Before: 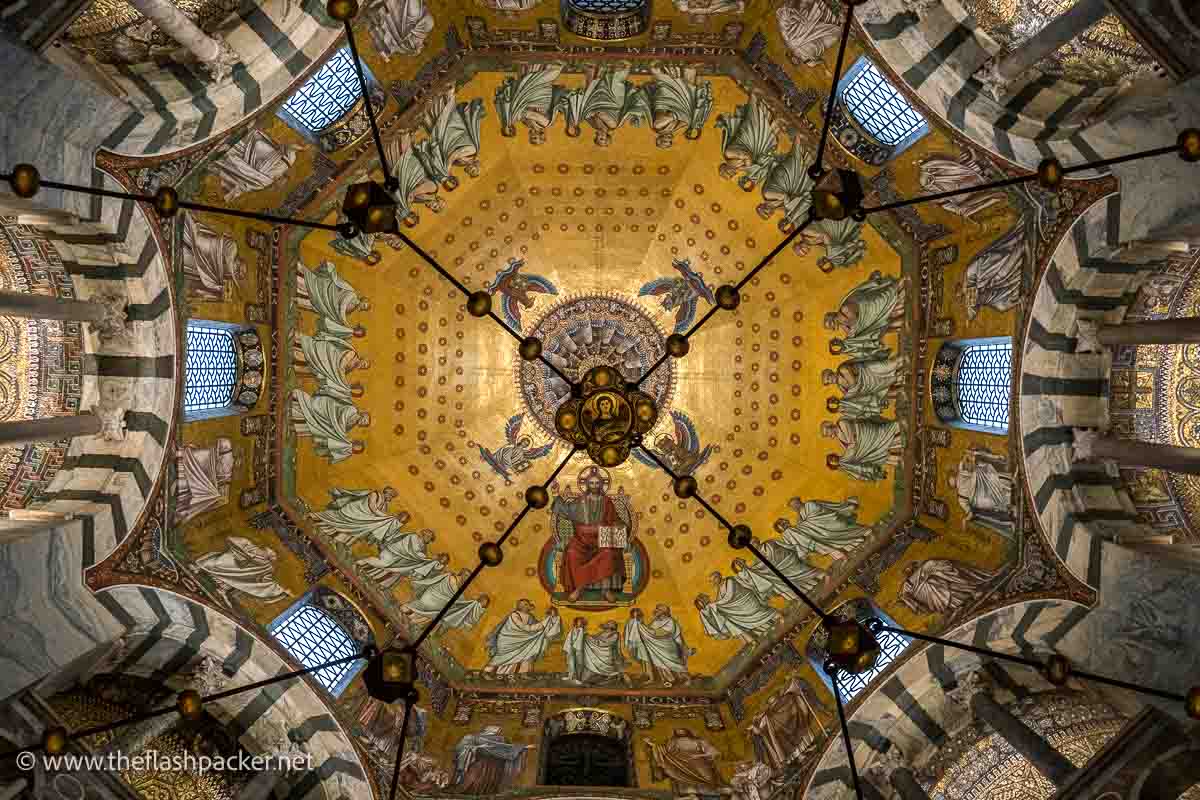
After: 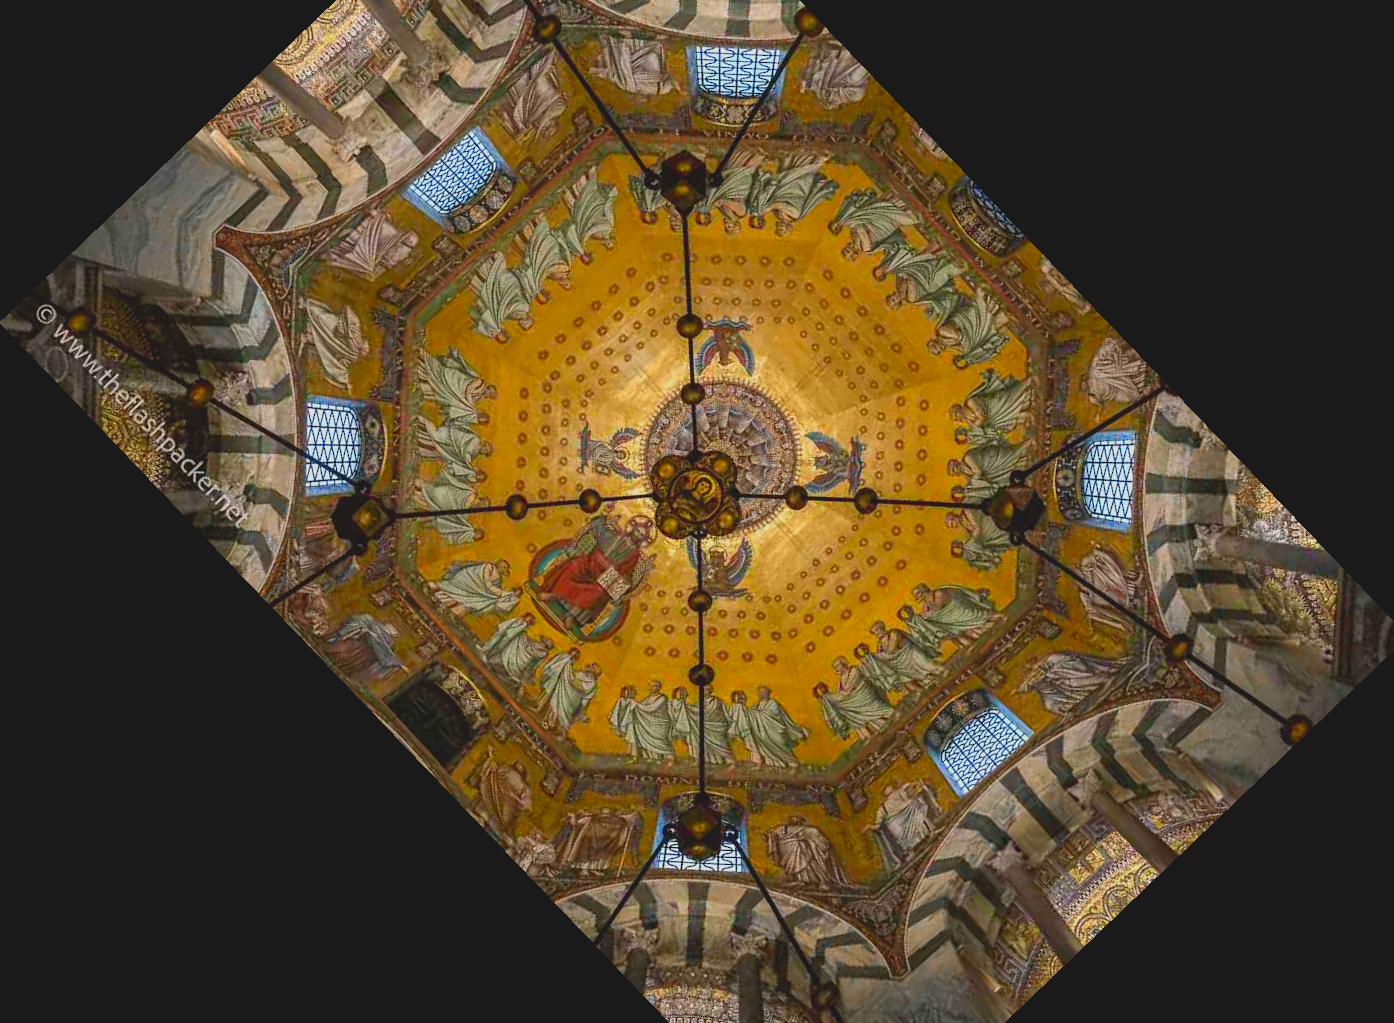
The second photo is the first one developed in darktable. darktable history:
crop and rotate: angle -46.26°, top 16.234%, right 0.912%, bottom 11.704%
contrast brightness saturation: contrast -0.19, saturation 0.19
